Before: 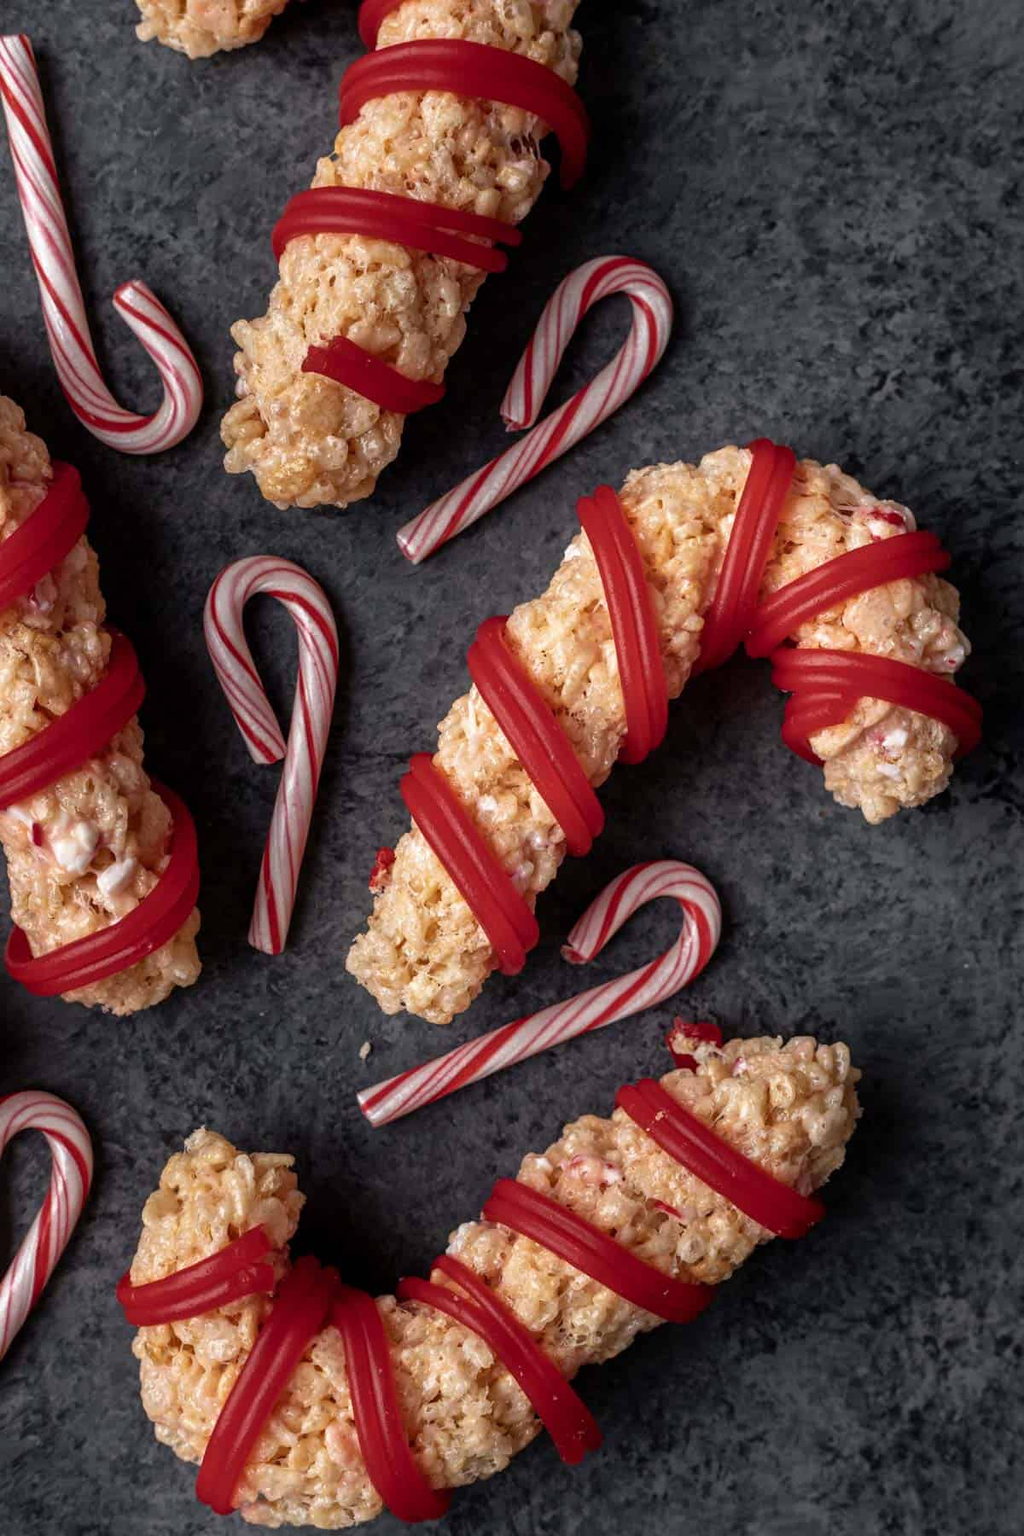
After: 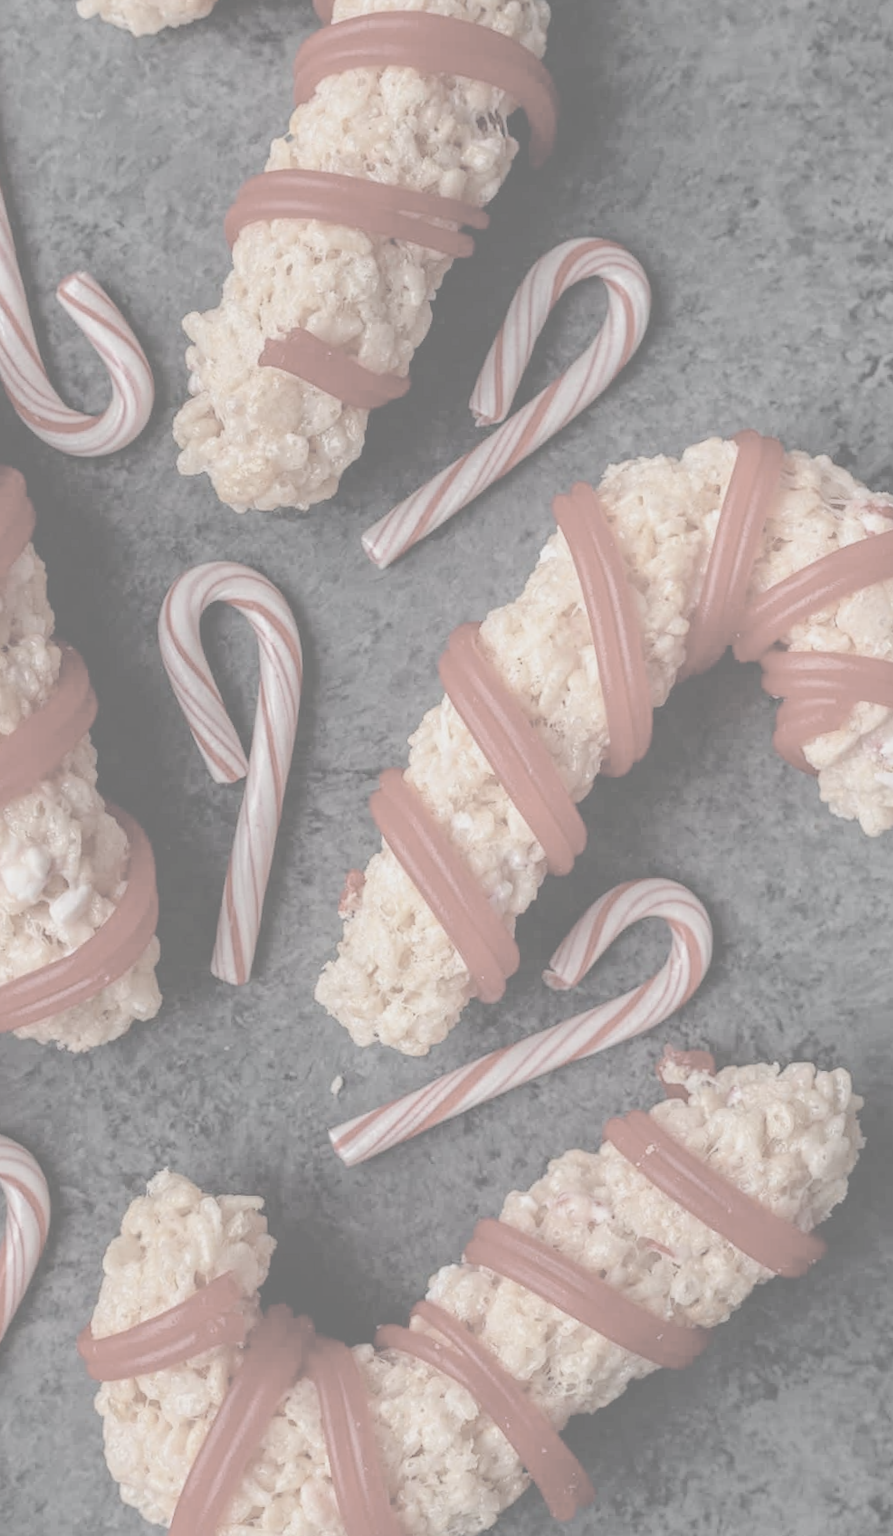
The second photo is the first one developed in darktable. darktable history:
contrast brightness saturation: contrast -0.307, brightness 0.742, saturation -0.765
crop and rotate: angle 0.897°, left 4.112%, top 0.869%, right 11.633%, bottom 2.625%
